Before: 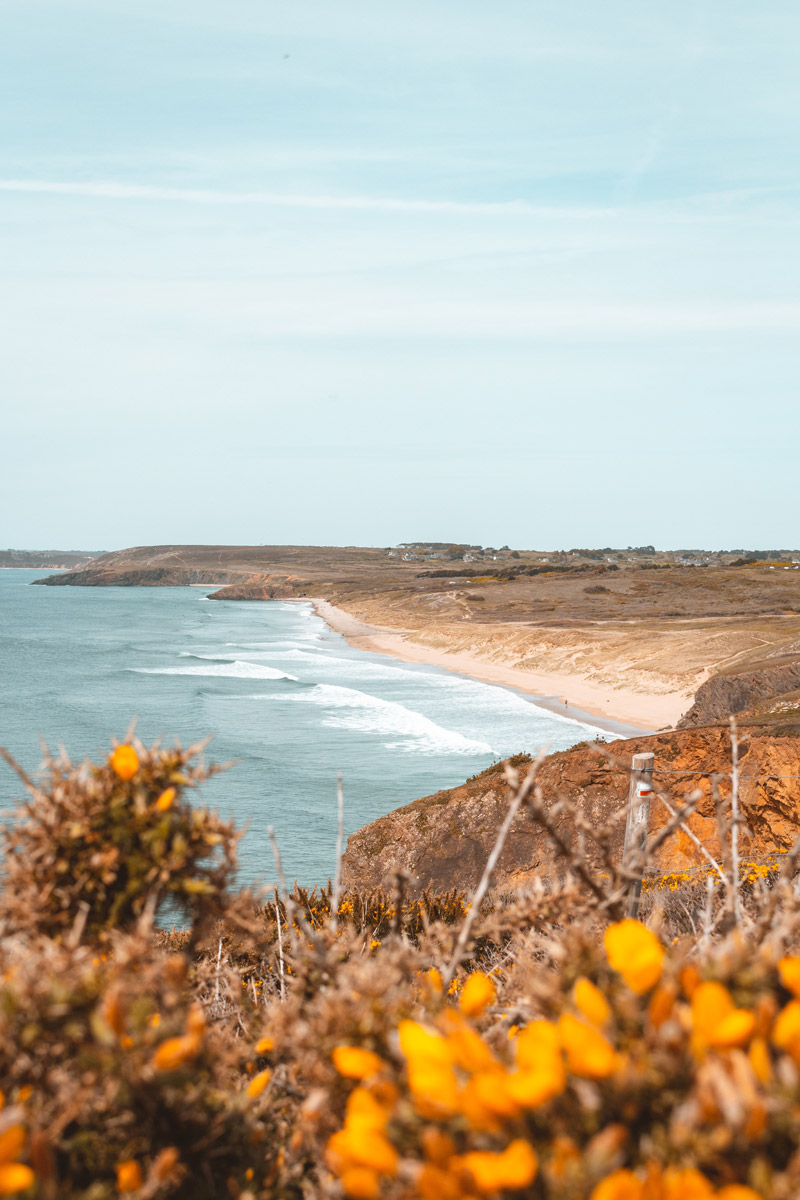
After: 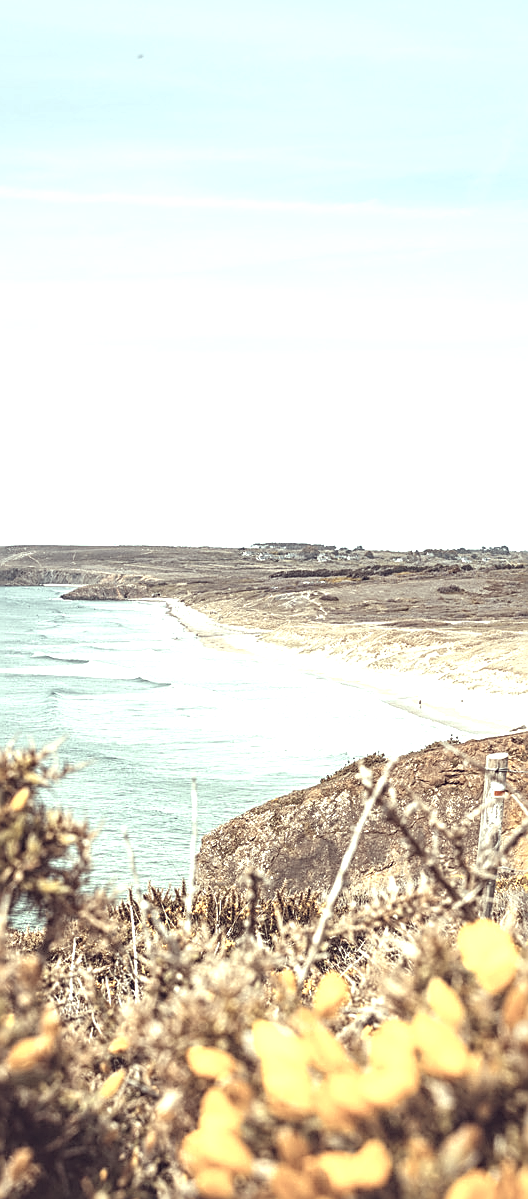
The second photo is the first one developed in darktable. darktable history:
local contrast: on, module defaults
graduated density: hue 238.83°, saturation 50%
sharpen: amount 0.901
color correction: highlights a* -20.17, highlights b* 20.27, shadows a* 20.03, shadows b* -20.46, saturation 0.43
color balance: lift [1, 0.998, 1.001, 1.002], gamma [1, 1.02, 1, 0.98], gain [1, 1.02, 1.003, 0.98]
exposure: black level correction 0, exposure 1.2 EV, compensate highlight preservation false
crop and rotate: left 18.442%, right 15.508%
